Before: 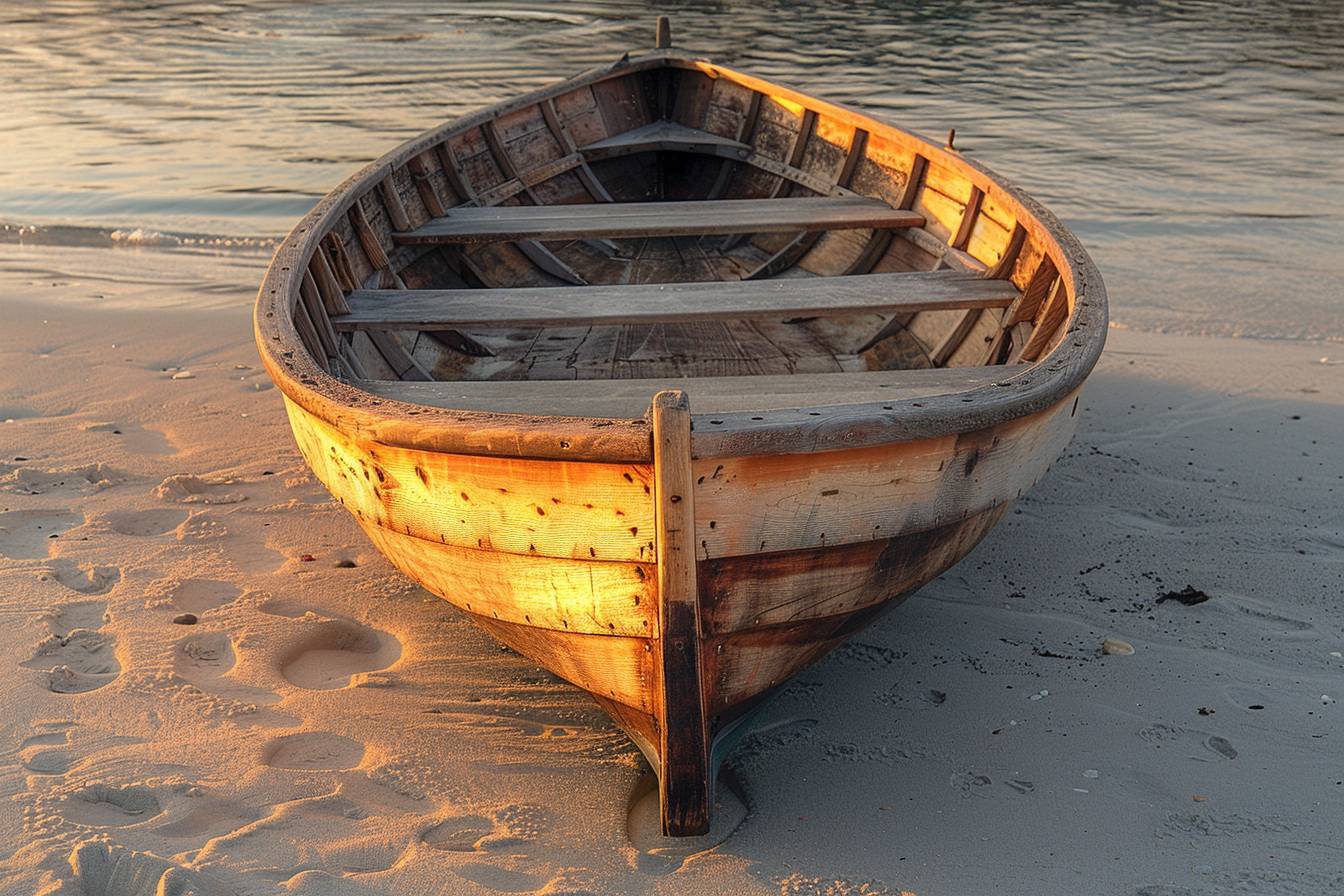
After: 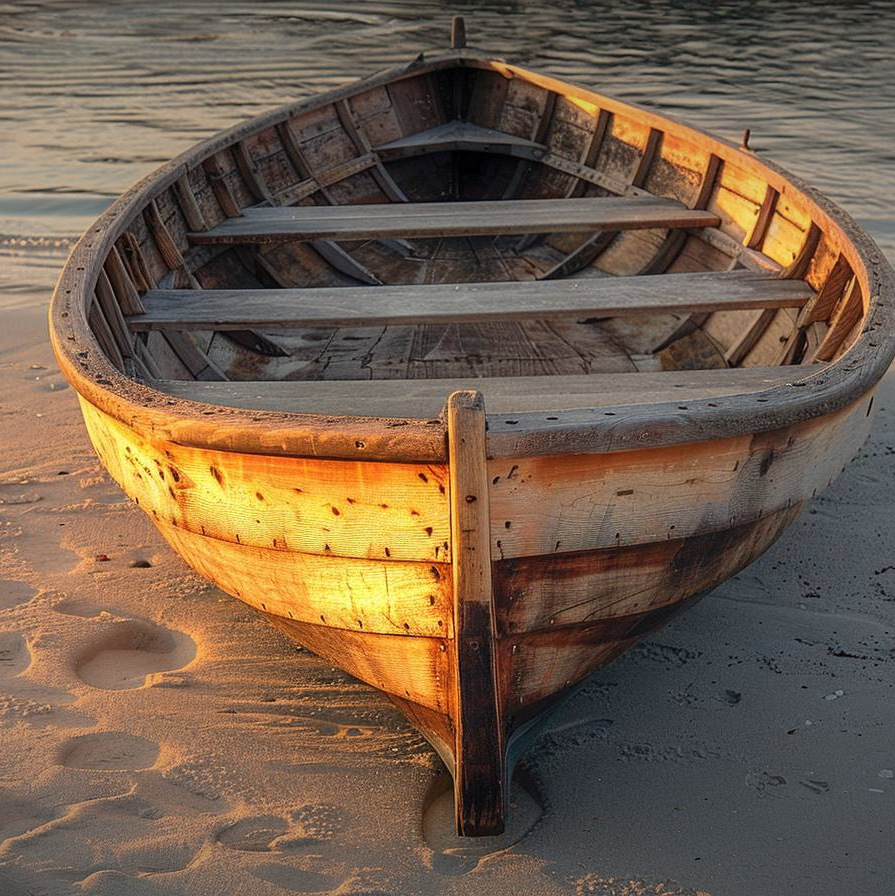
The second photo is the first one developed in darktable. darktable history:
vignetting: fall-off start 98.16%, fall-off radius 101.17%, brightness -0.577, saturation -0.257, width/height ratio 1.424
crop and rotate: left 15.294%, right 18.055%
